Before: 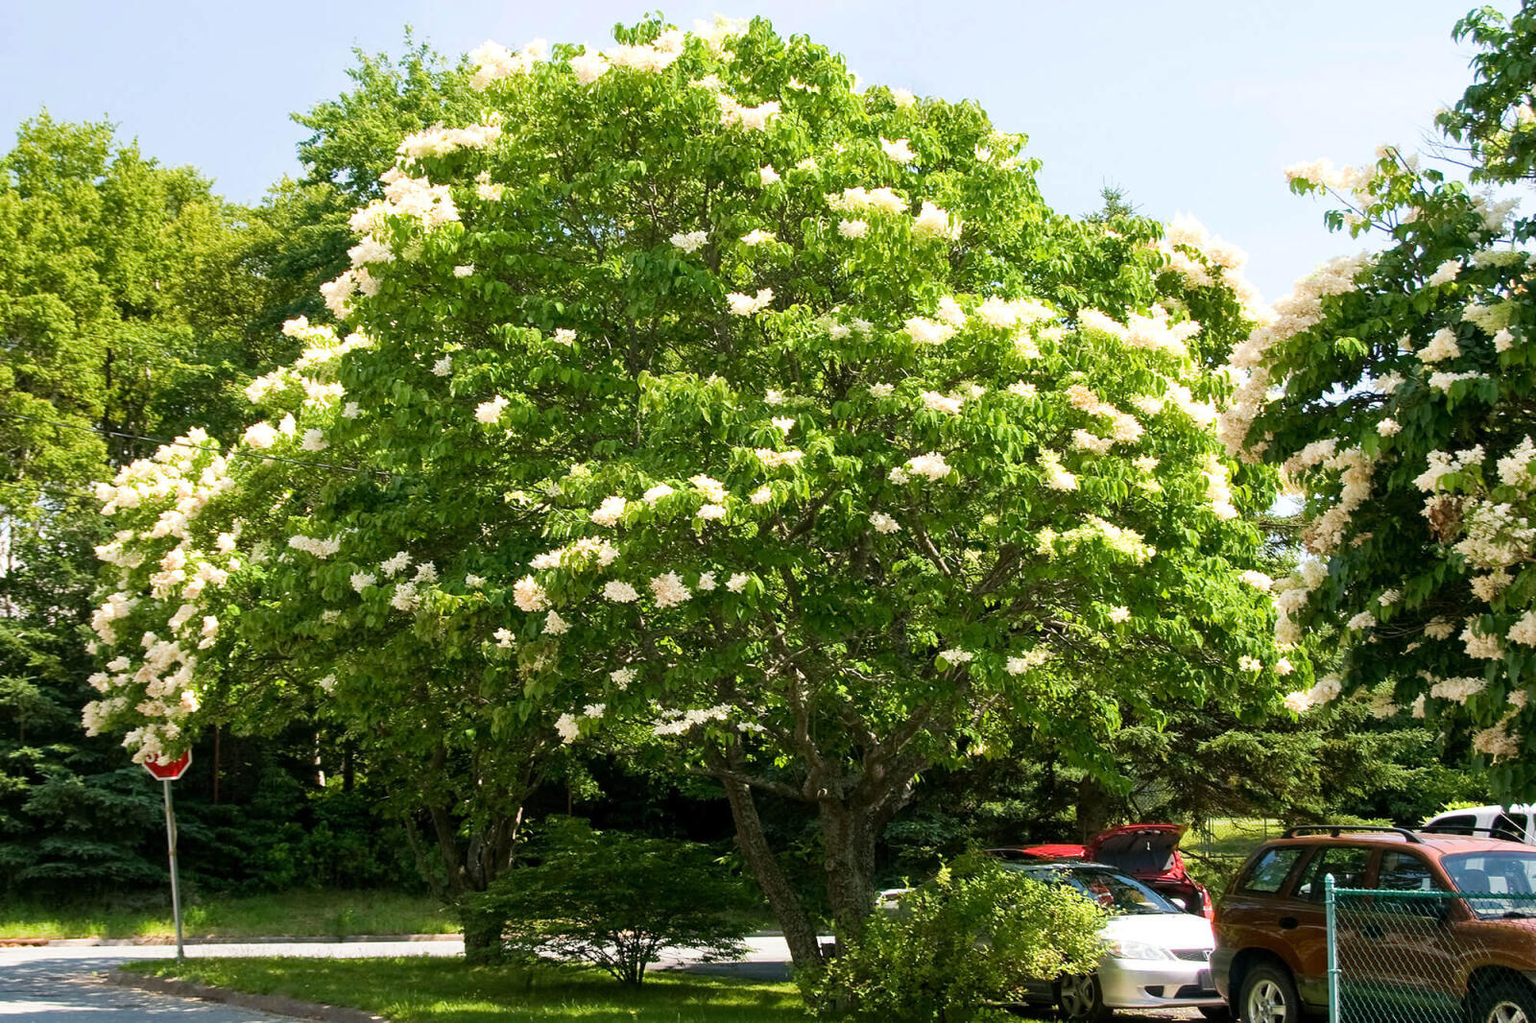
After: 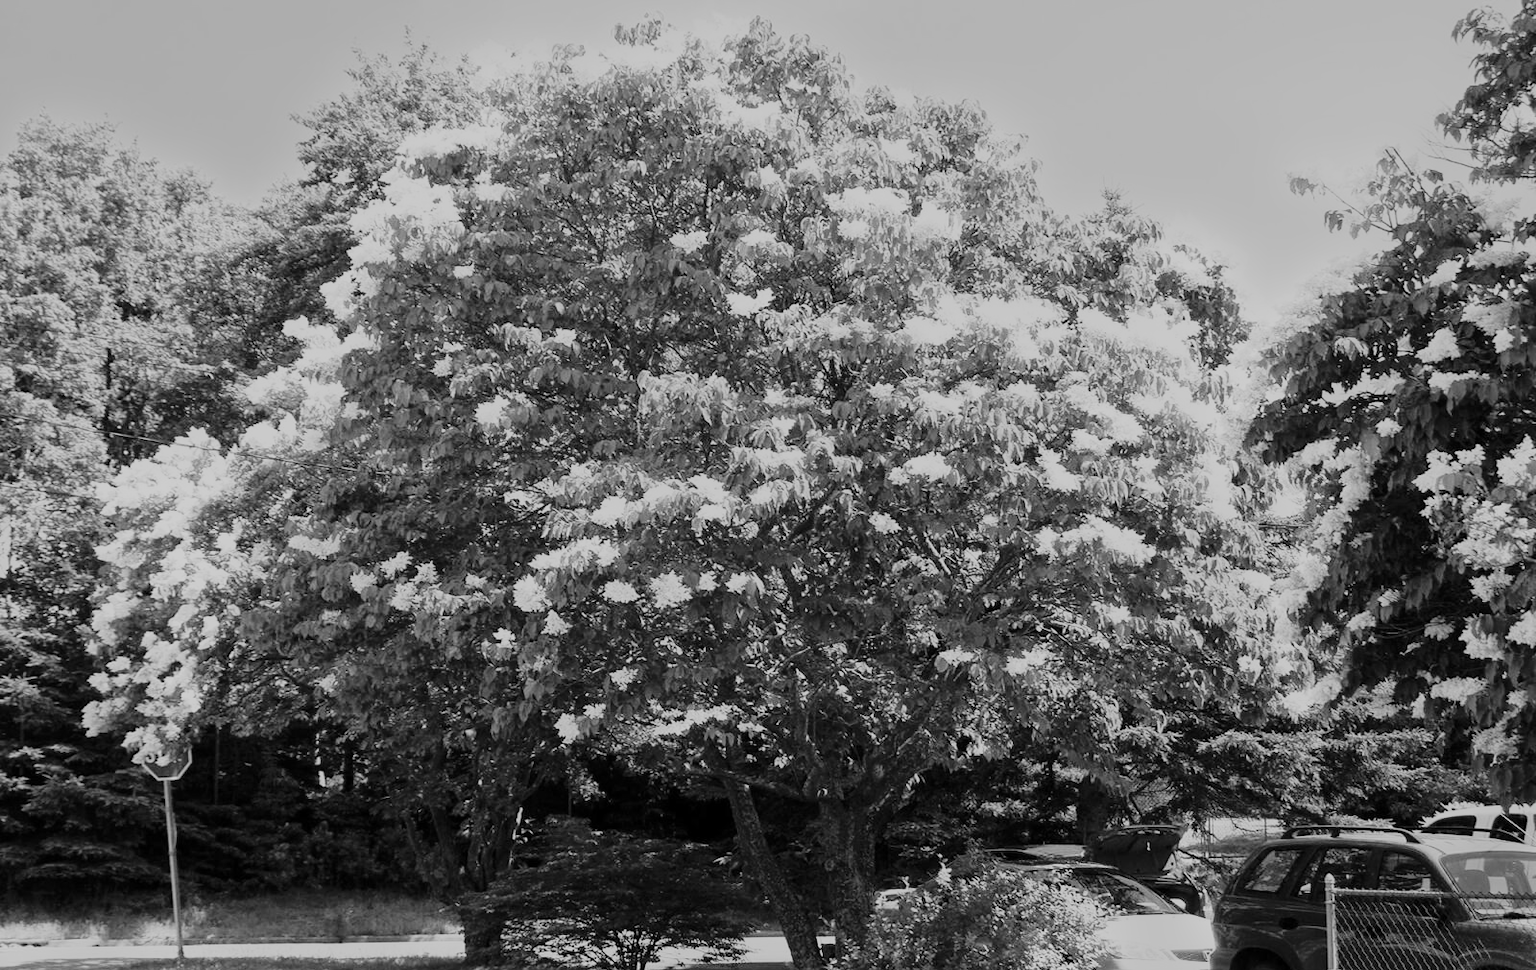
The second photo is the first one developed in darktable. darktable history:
monochrome: a 79.32, b 81.83, size 1.1
crop and rotate: top 0%, bottom 5.097%
base curve: curves: ch0 [(0, 0) (0.028, 0.03) (0.121, 0.232) (0.46, 0.748) (0.859, 0.968) (1, 1)]
